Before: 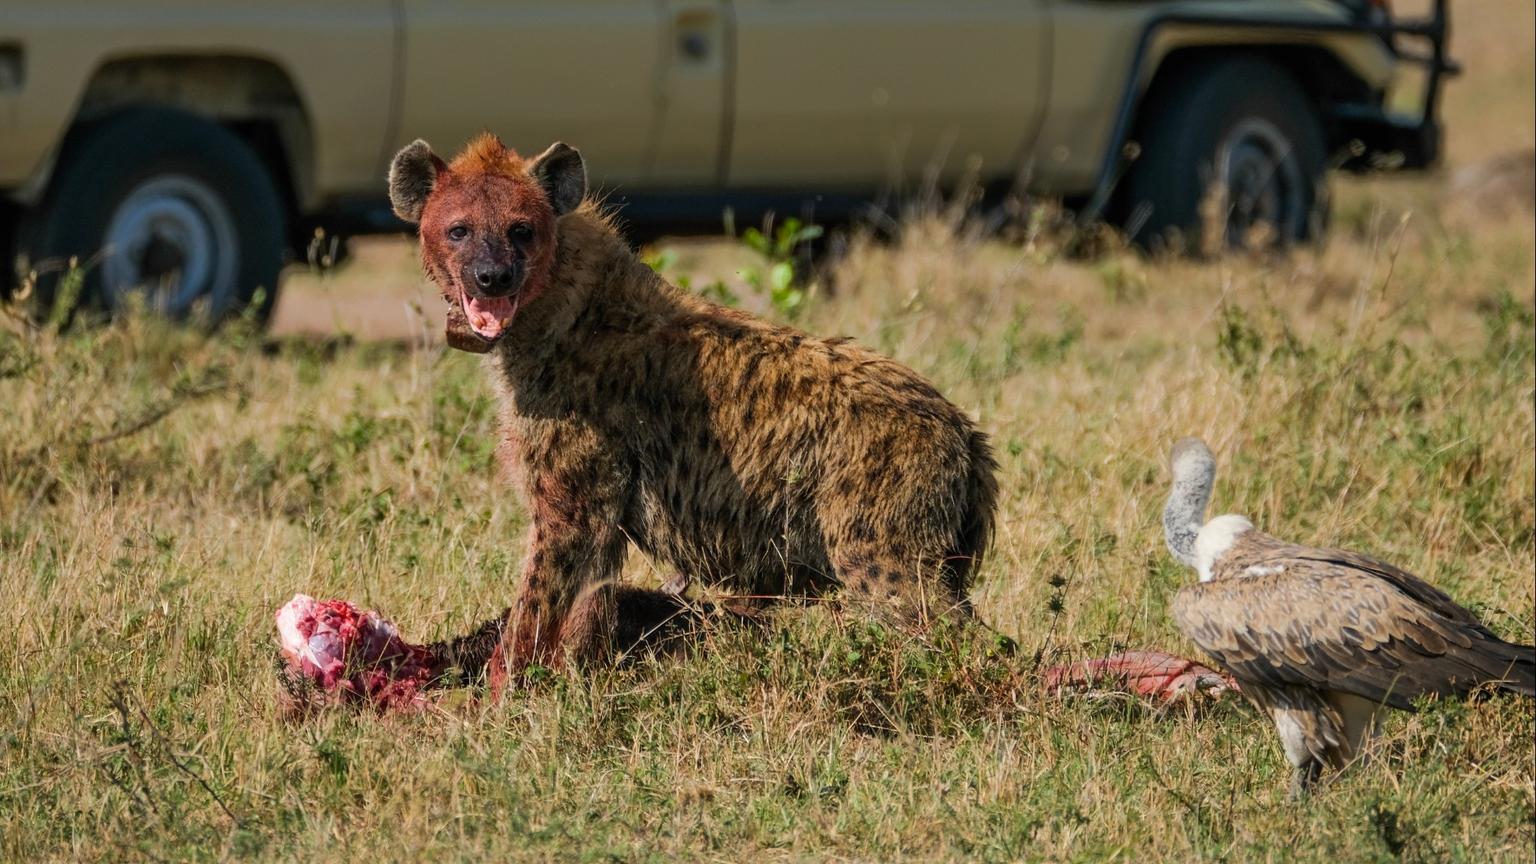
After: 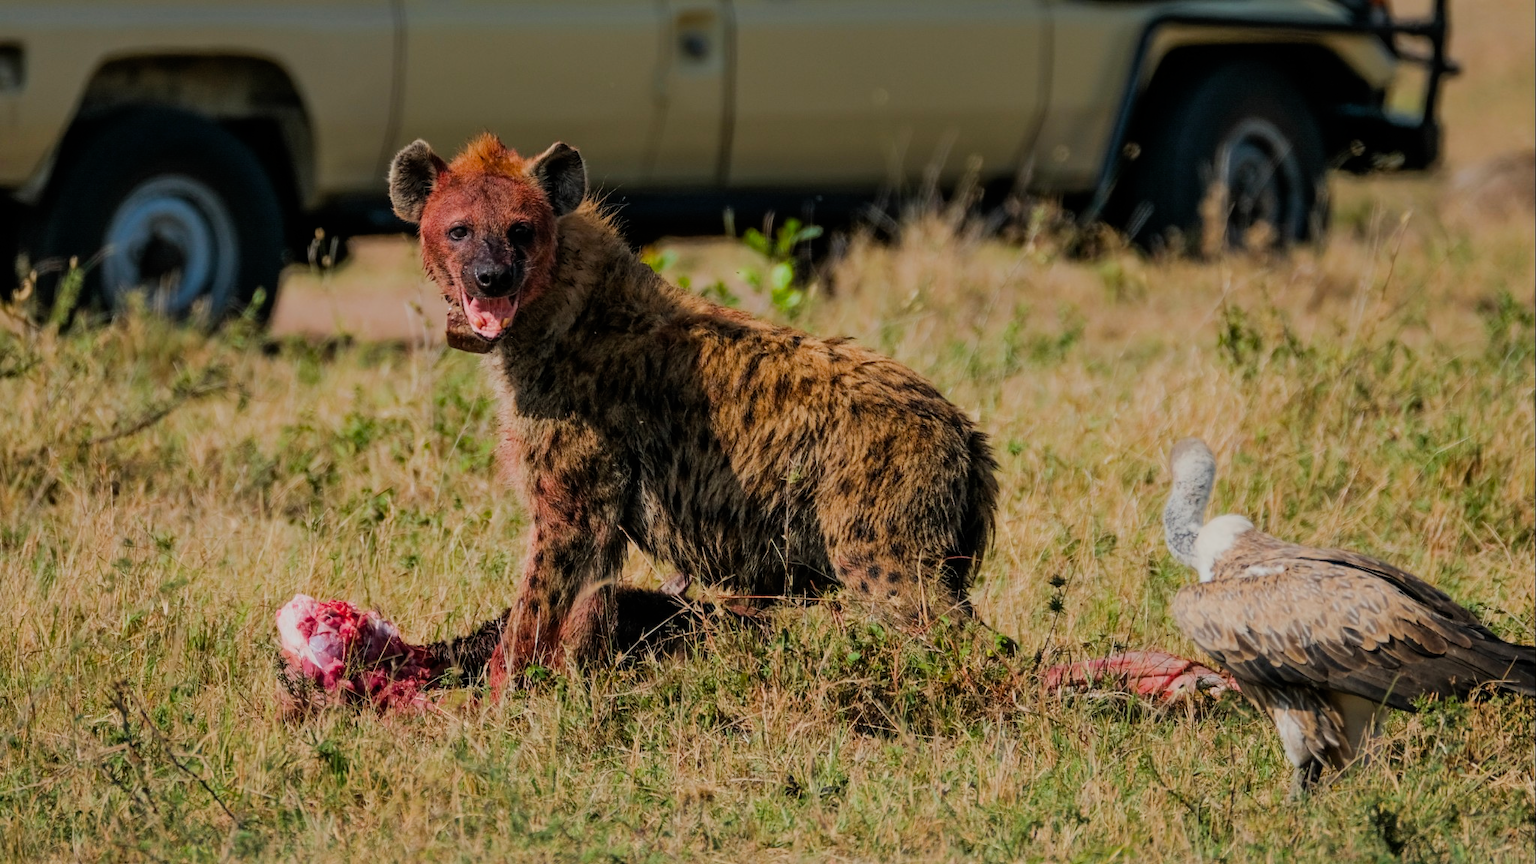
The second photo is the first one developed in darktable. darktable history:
levels: black 0.03%, white 99.95%
filmic rgb: black relative exposure -7.65 EV, white relative exposure 4.56 EV, hardness 3.61
